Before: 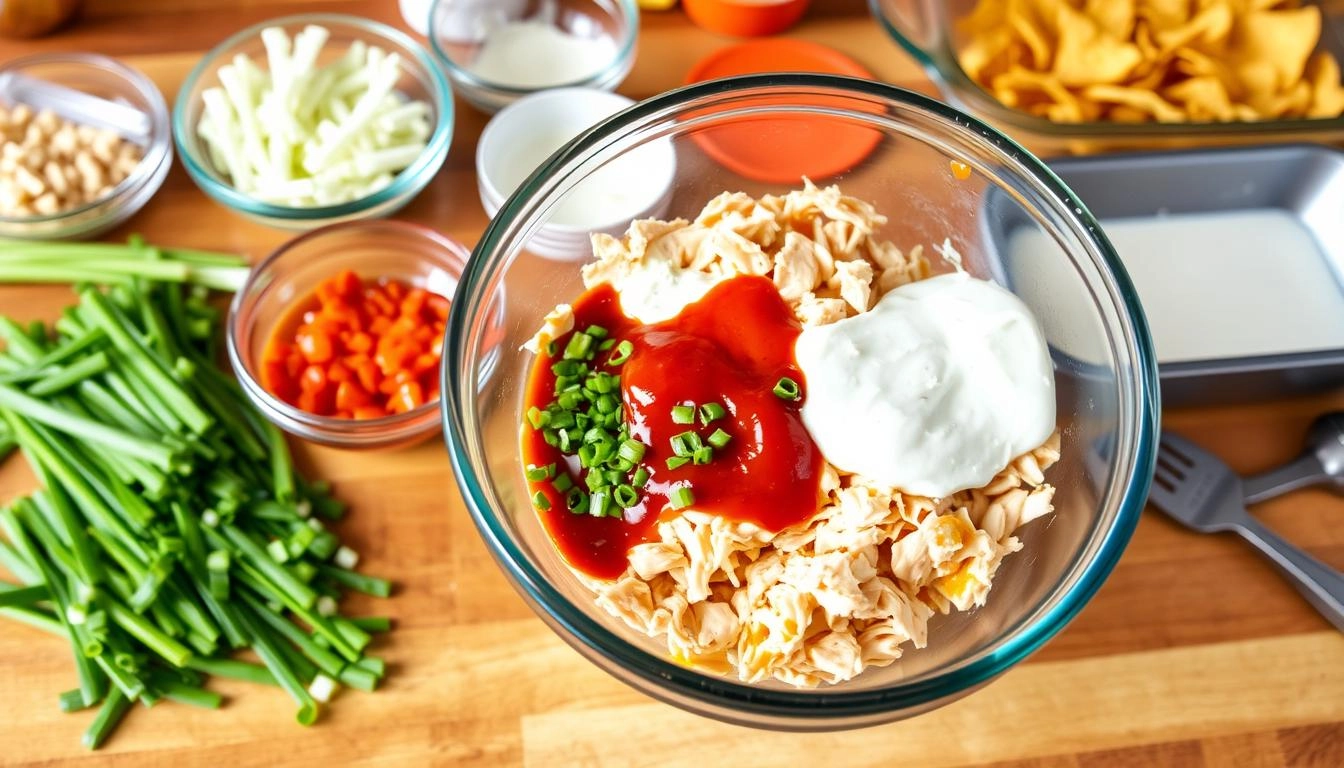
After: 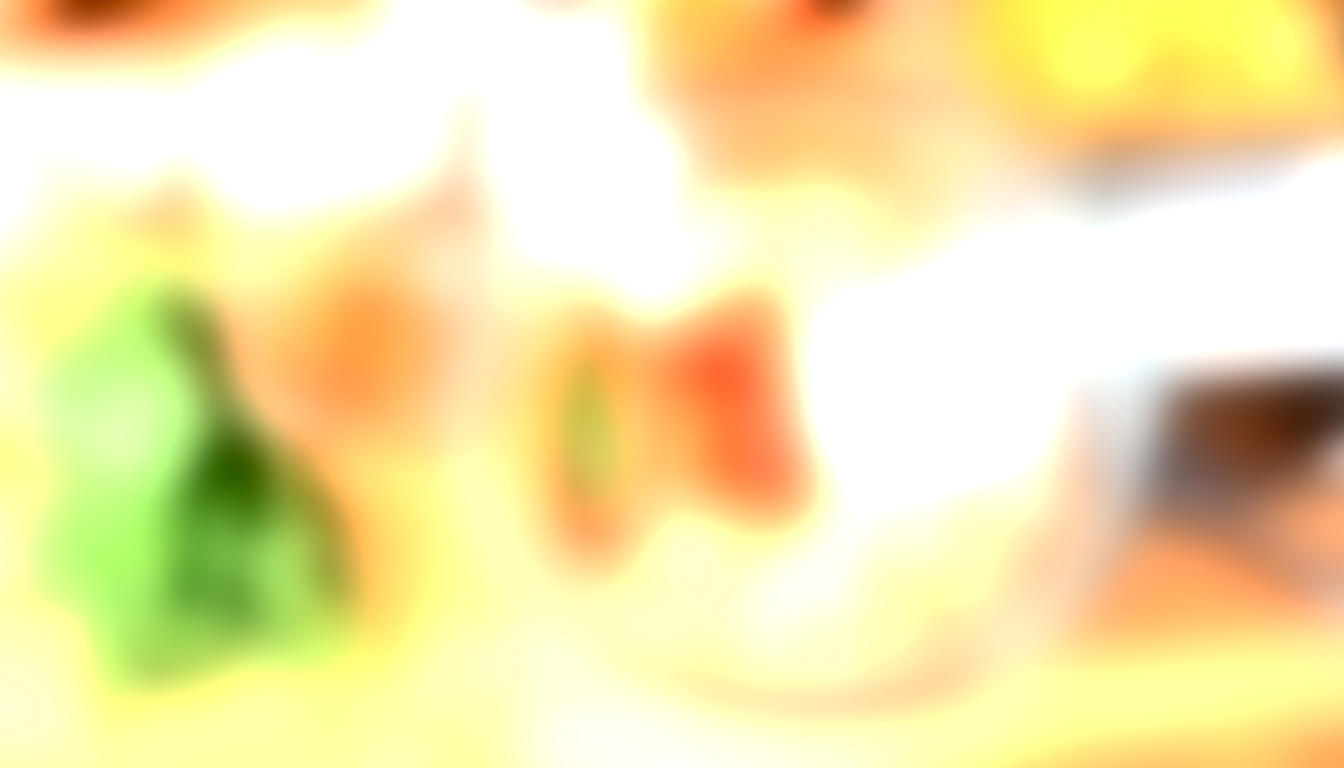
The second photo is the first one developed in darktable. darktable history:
lowpass: radius 31.92, contrast 1.72, brightness -0.98, saturation 0.94
local contrast: on, module defaults
exposure: black level correction 0, exposure 1.741 EV, compensate exposure bias true, compensate highlight preservation false
